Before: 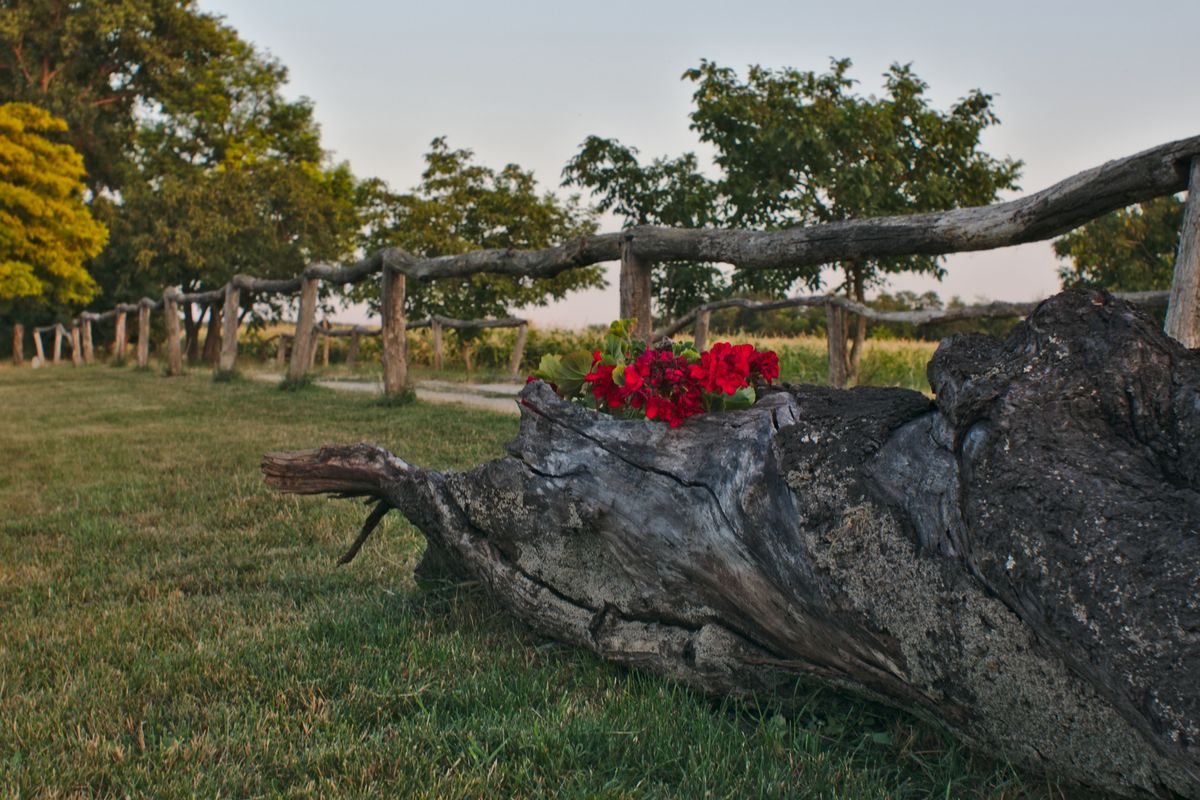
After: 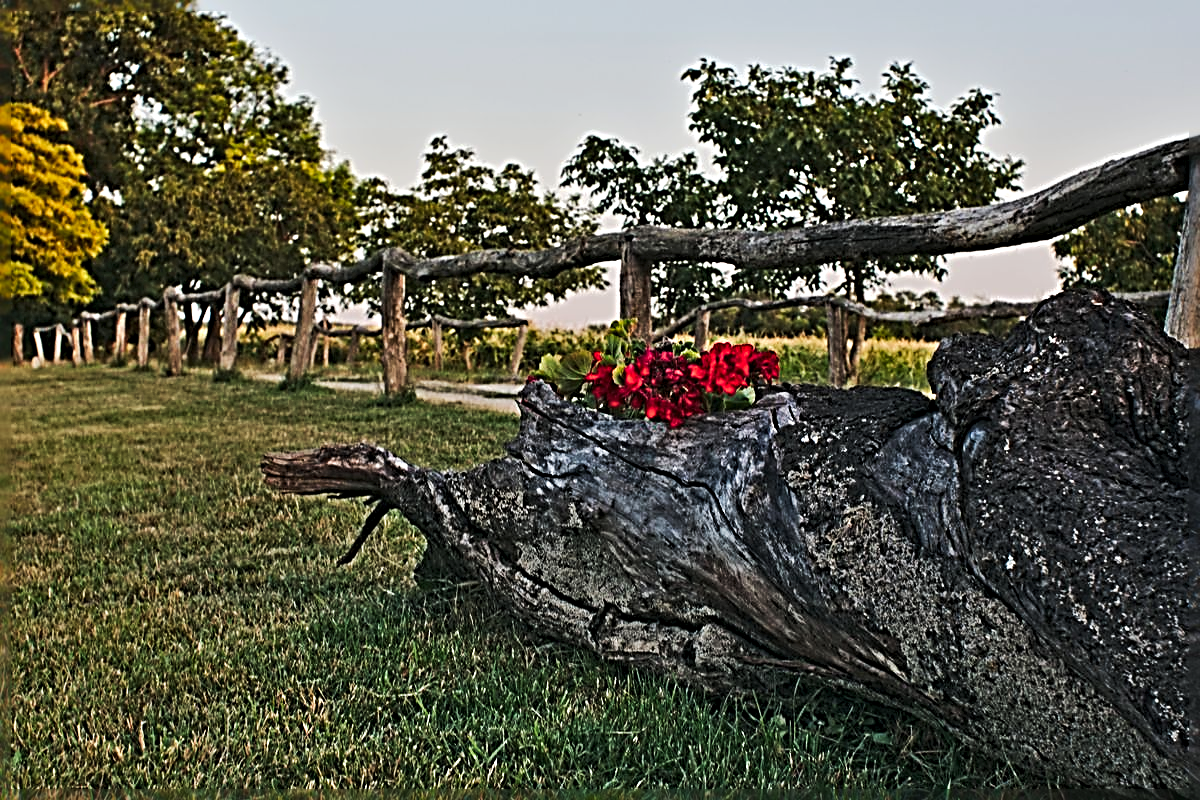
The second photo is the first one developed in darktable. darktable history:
sharpen: radius 4.001, amount 2
tone curve: curves: ch0 [(0, 0) (0.003, 0.012) (0.011, 0.015) (0.025, 0.02) (0.044, 0.032) (0.069, 0.044) (0.1, 0.063) (0.136, 0.085) (0.177, 0.121) (0.224, 0.159) (0.277, 0.207) (0.335, 0.261) (0.399, 0.328) (0.468, 0.41) (0.543, 0.506) (0.623, 0.609) (0.709, 0.719) (0.801, 0.82) (0.898, 0.907) (1, 1)], preserve colors none
base curve: curves: ch0 [(0, 0) (0.262, 0.32) (0.722, 0.705) (1, 1)]
